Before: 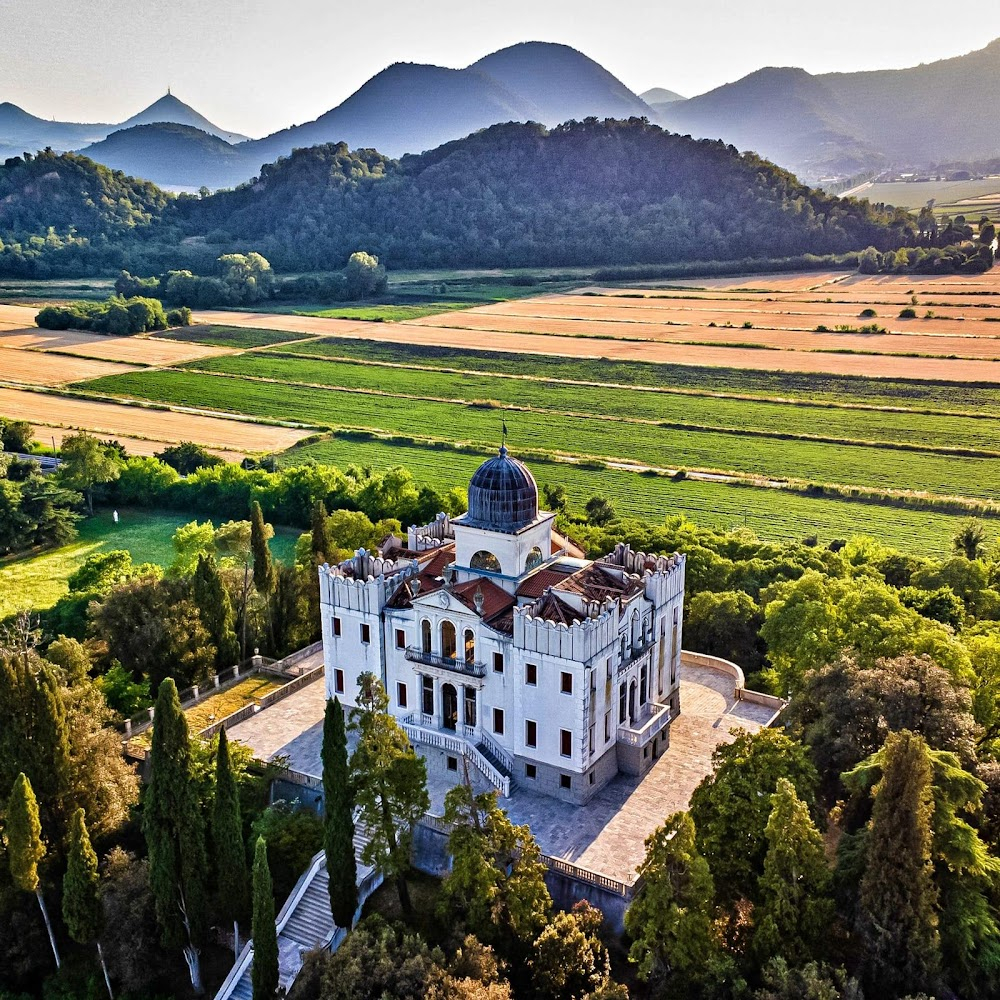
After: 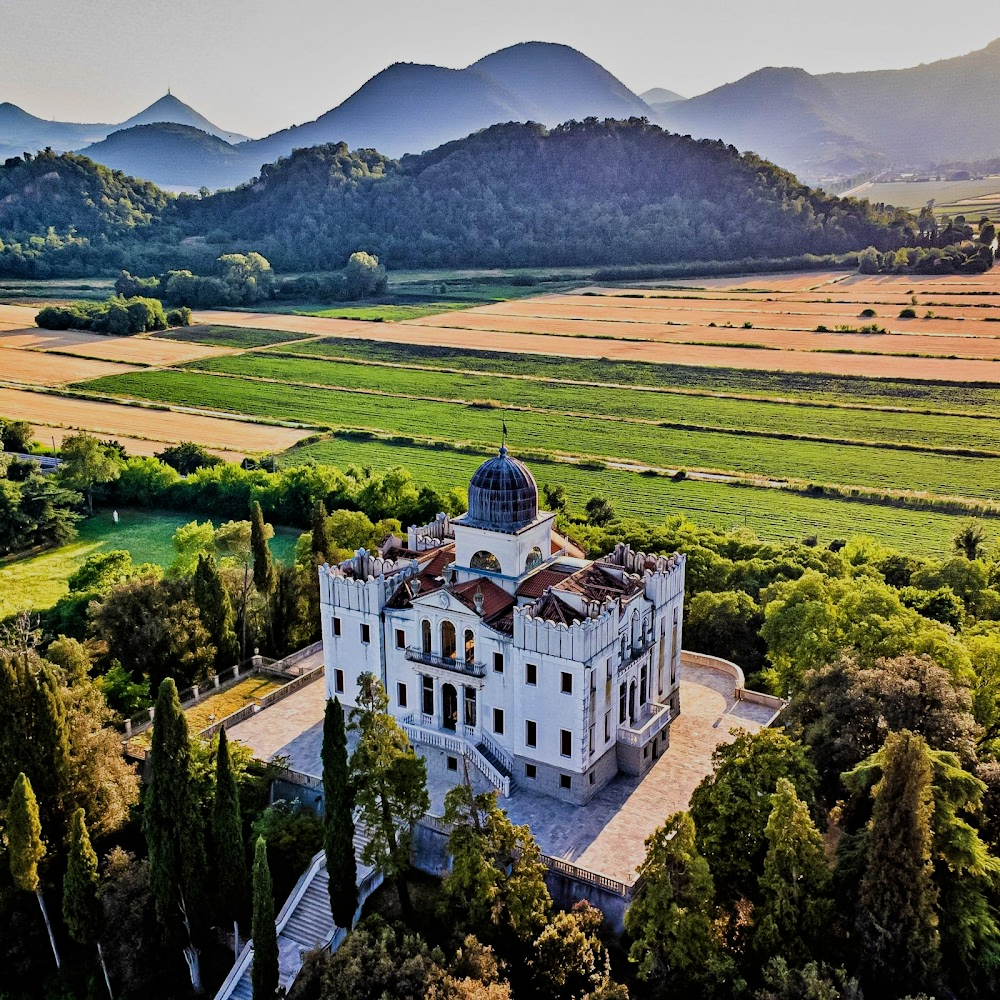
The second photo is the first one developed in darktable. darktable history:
filmic rgb: black relative exposure -7.65 EV, white relative exposure 4.56 EV, hardness 3.61, color science v6 (2022)
tone equalizer: on, module defaults
